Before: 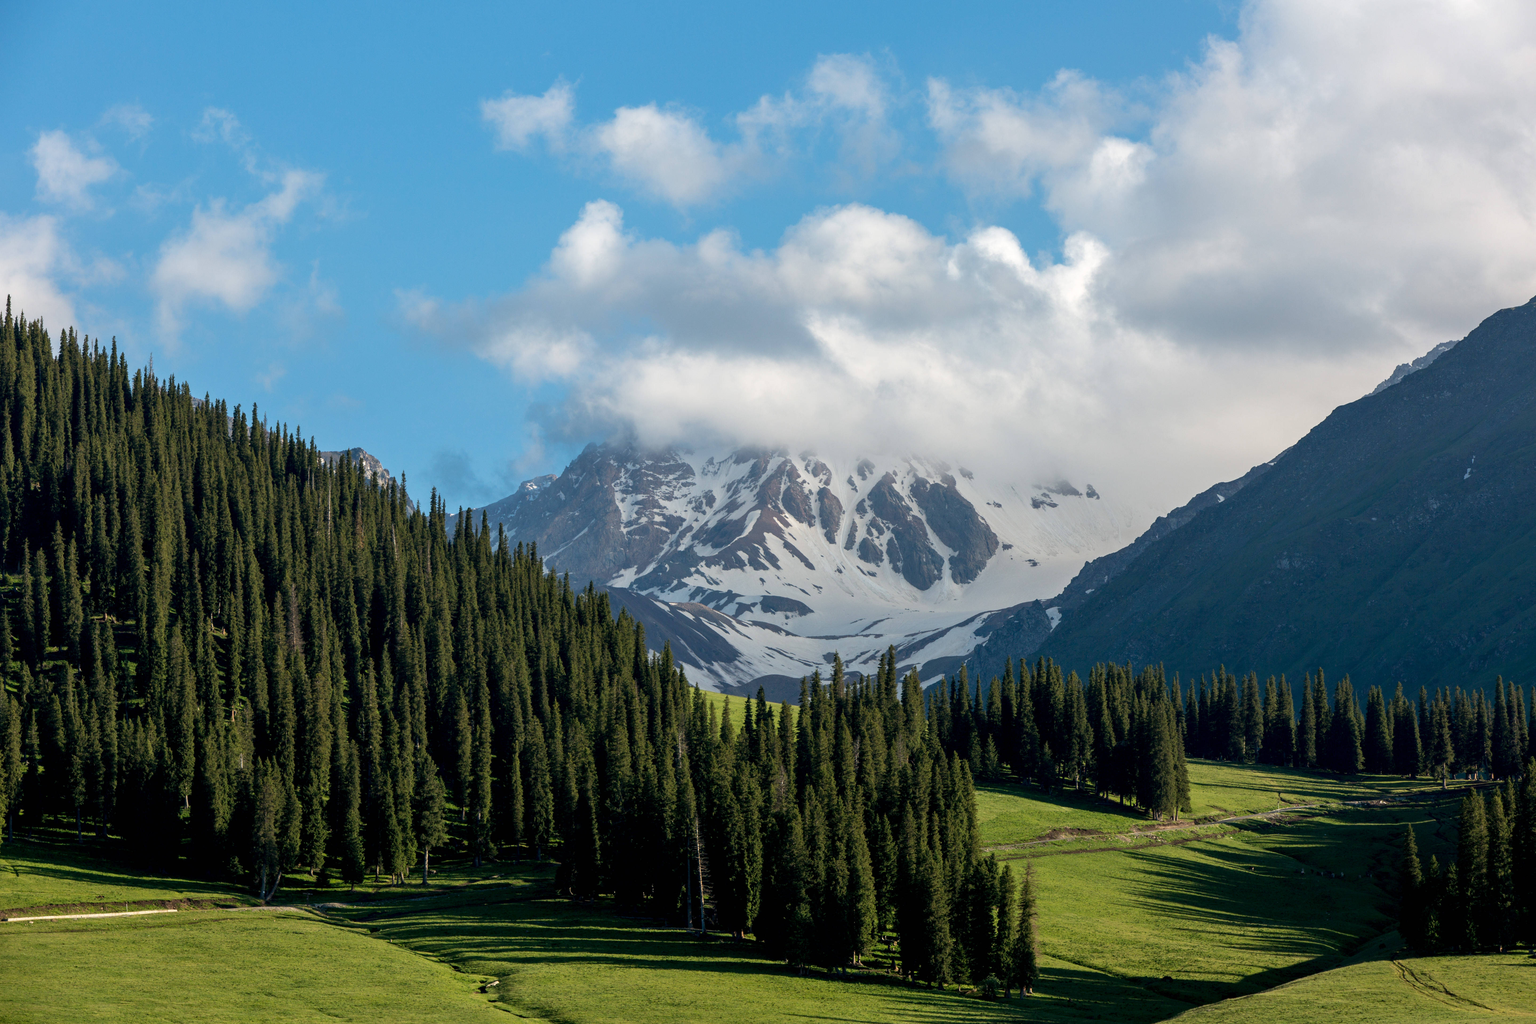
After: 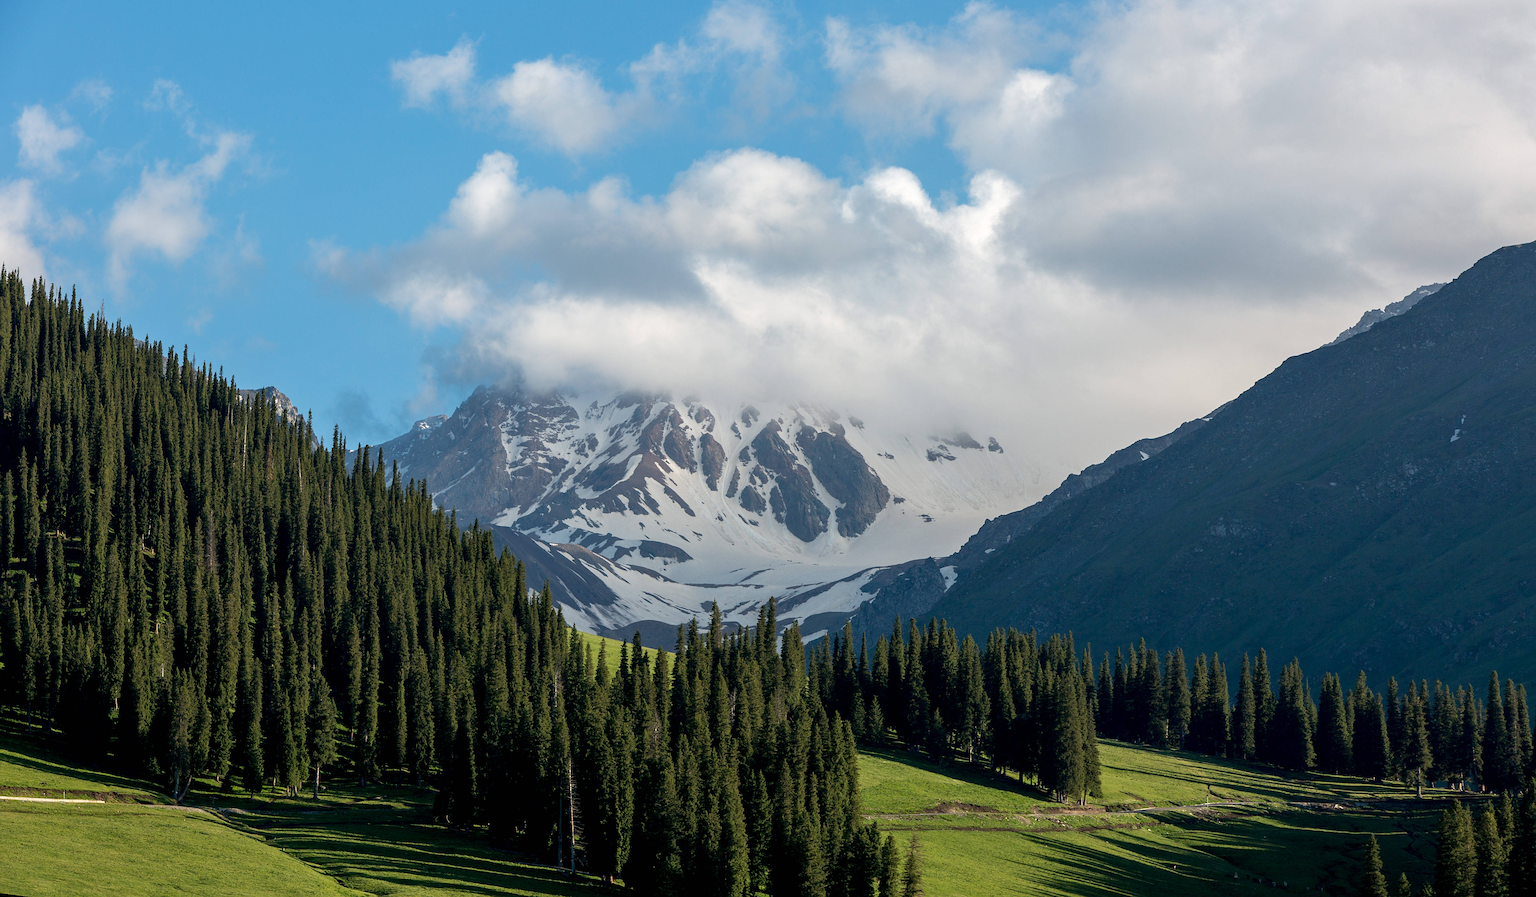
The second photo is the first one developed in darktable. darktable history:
rotate and perspective: rotation 1.69°, lens shift (vertical) -0.023, lens shift (horizontal) -0.291, crop left 0.025, crop right 0.988, crop top 0.092, crop bottom 0.842
sharpen: on, module defaults
